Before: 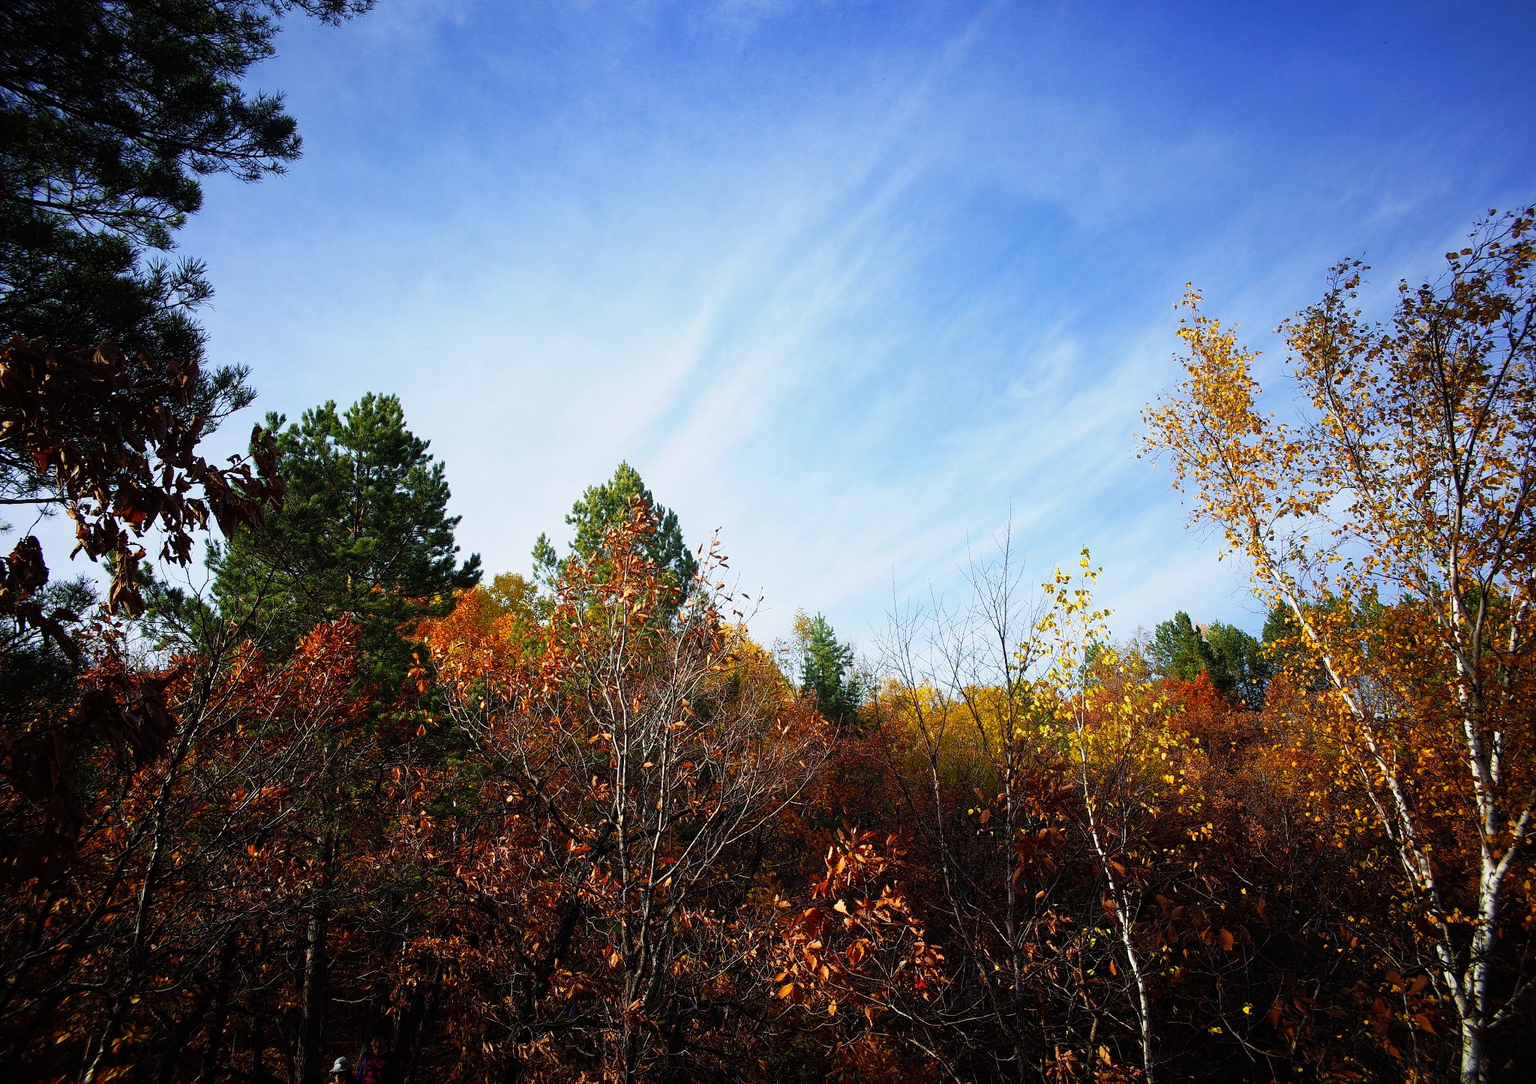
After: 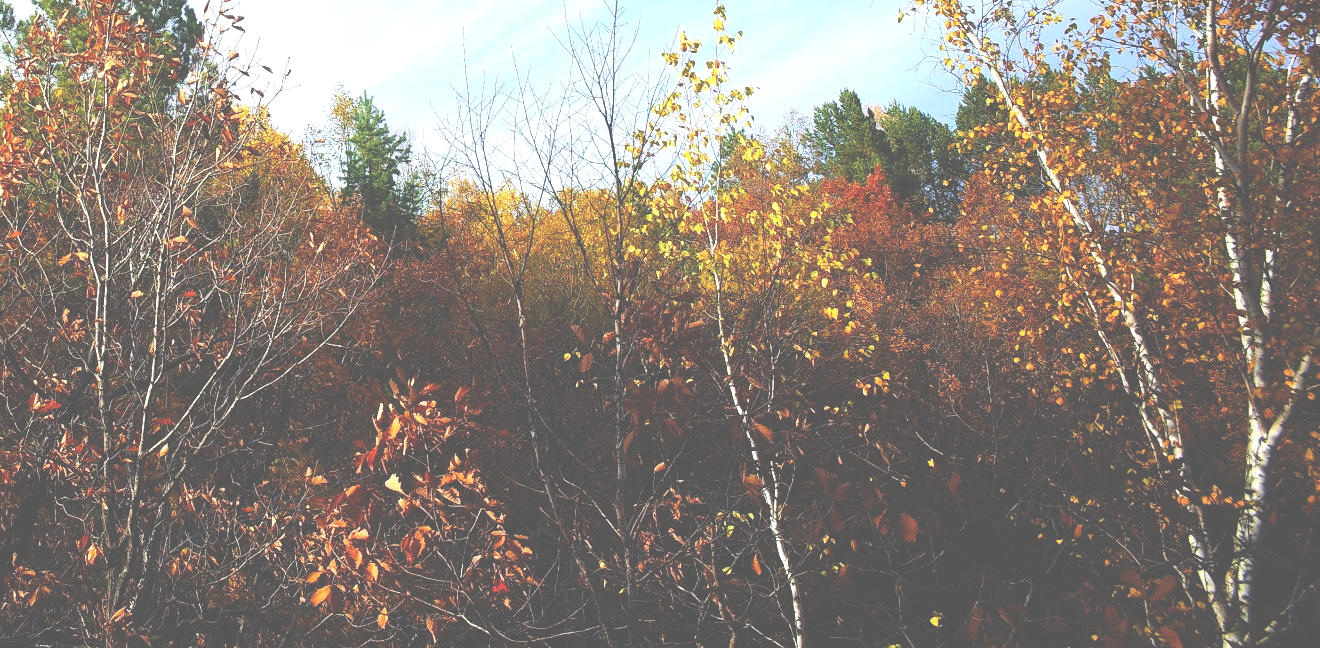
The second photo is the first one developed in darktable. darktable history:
crop and rotate: left 35.509%, top 50.238%, bottom 4.934%
exposure: black level correction -0.071, exposure 0.5 EV, compensate highlight preservation false
